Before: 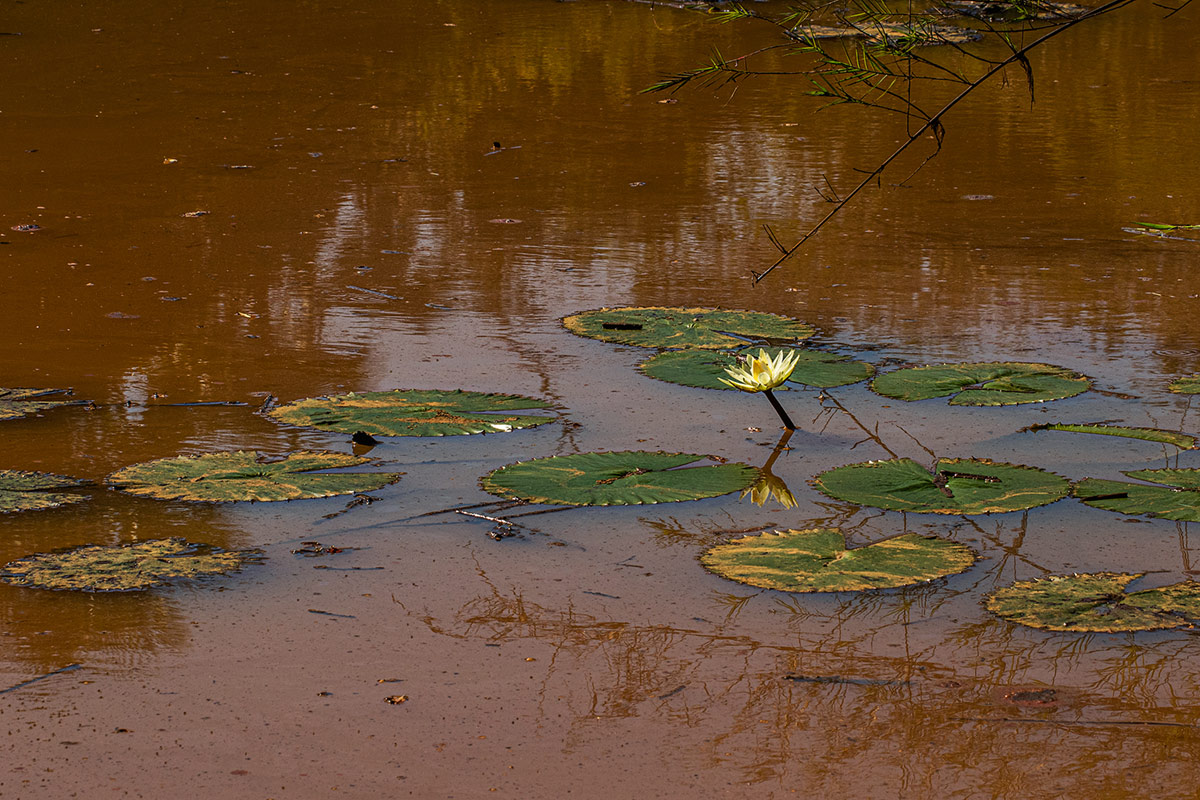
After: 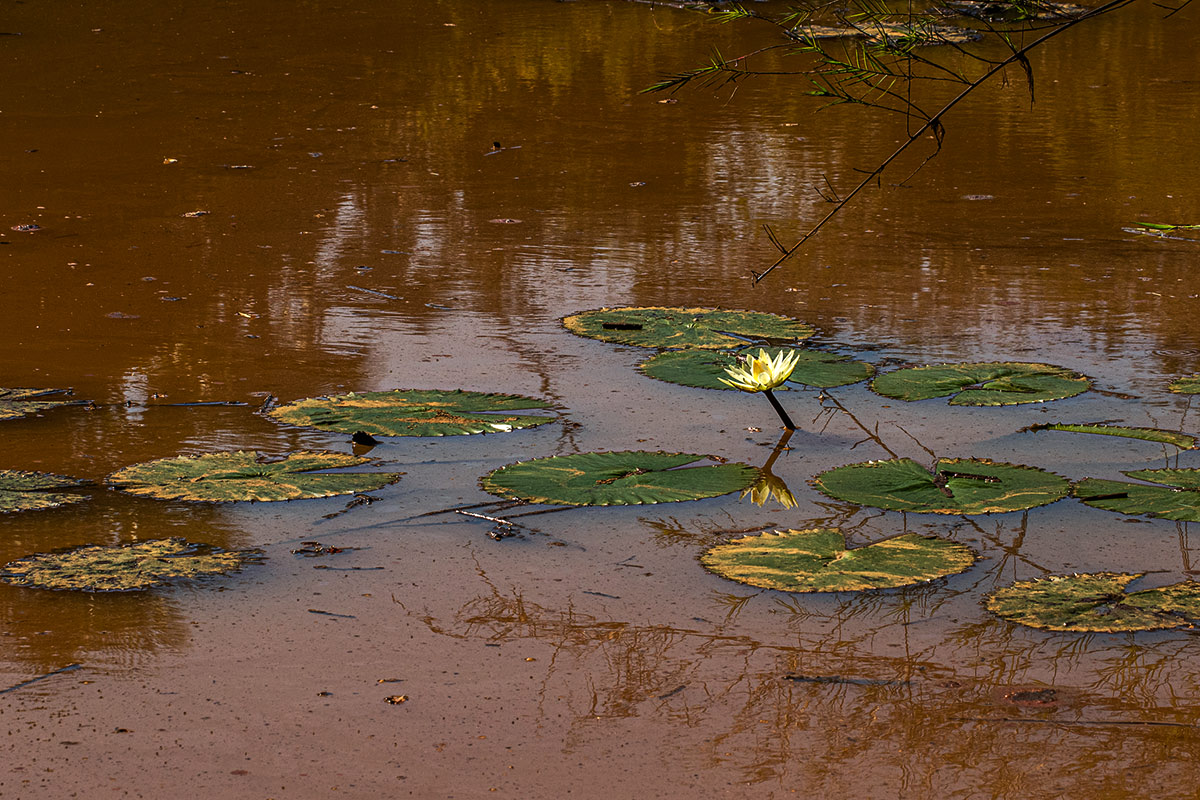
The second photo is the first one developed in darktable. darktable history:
tone equalizer: -8 EV -0.443 EV, -7 EV -0.426 EV, -6 EV -0.369 EV, -5 EV -0.225 EV, -3 EV 0.223 EV, -2 EV 0.352 EV, -1 EV 0.376 EV, +0 EV 0.394 EV, edges refinement/feathering 500, mask exposure compensation -1.57 EV, preserve details no
